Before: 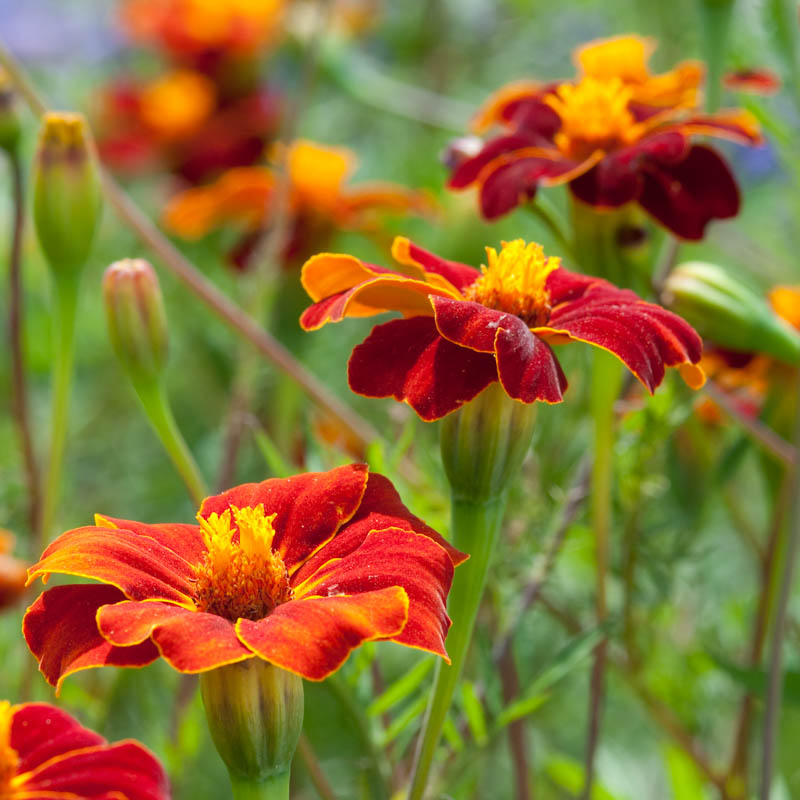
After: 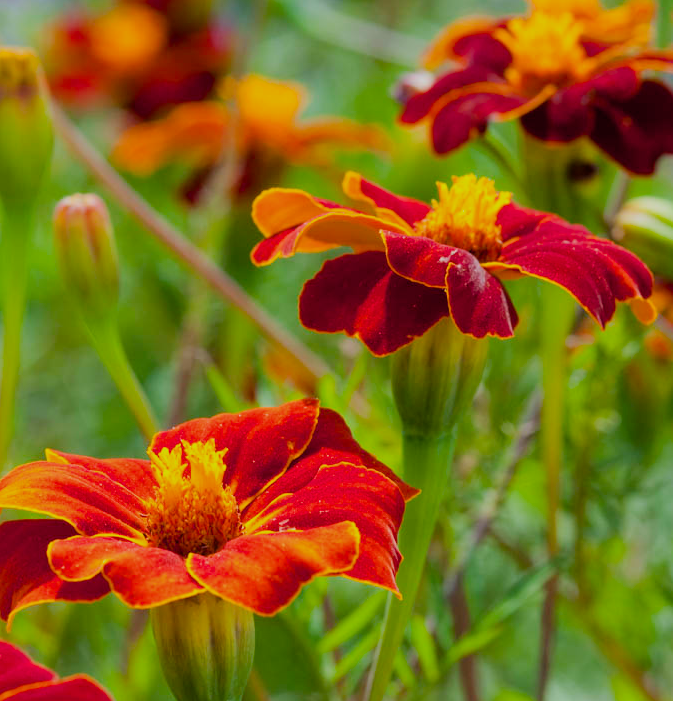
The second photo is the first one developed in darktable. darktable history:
filmic rgb: black relative exposure -7.65 EV, white relative exposure 4.56 EV, threshold 6 EV, hardness 3.61, enable highlight reconstruction true
crop: left 6.239%, top 8.244%, right 9.531%, bottom 4.034%
color balance rgb: power › hue 310.98°, perceptual saturation grading › global saturation 29.482%
